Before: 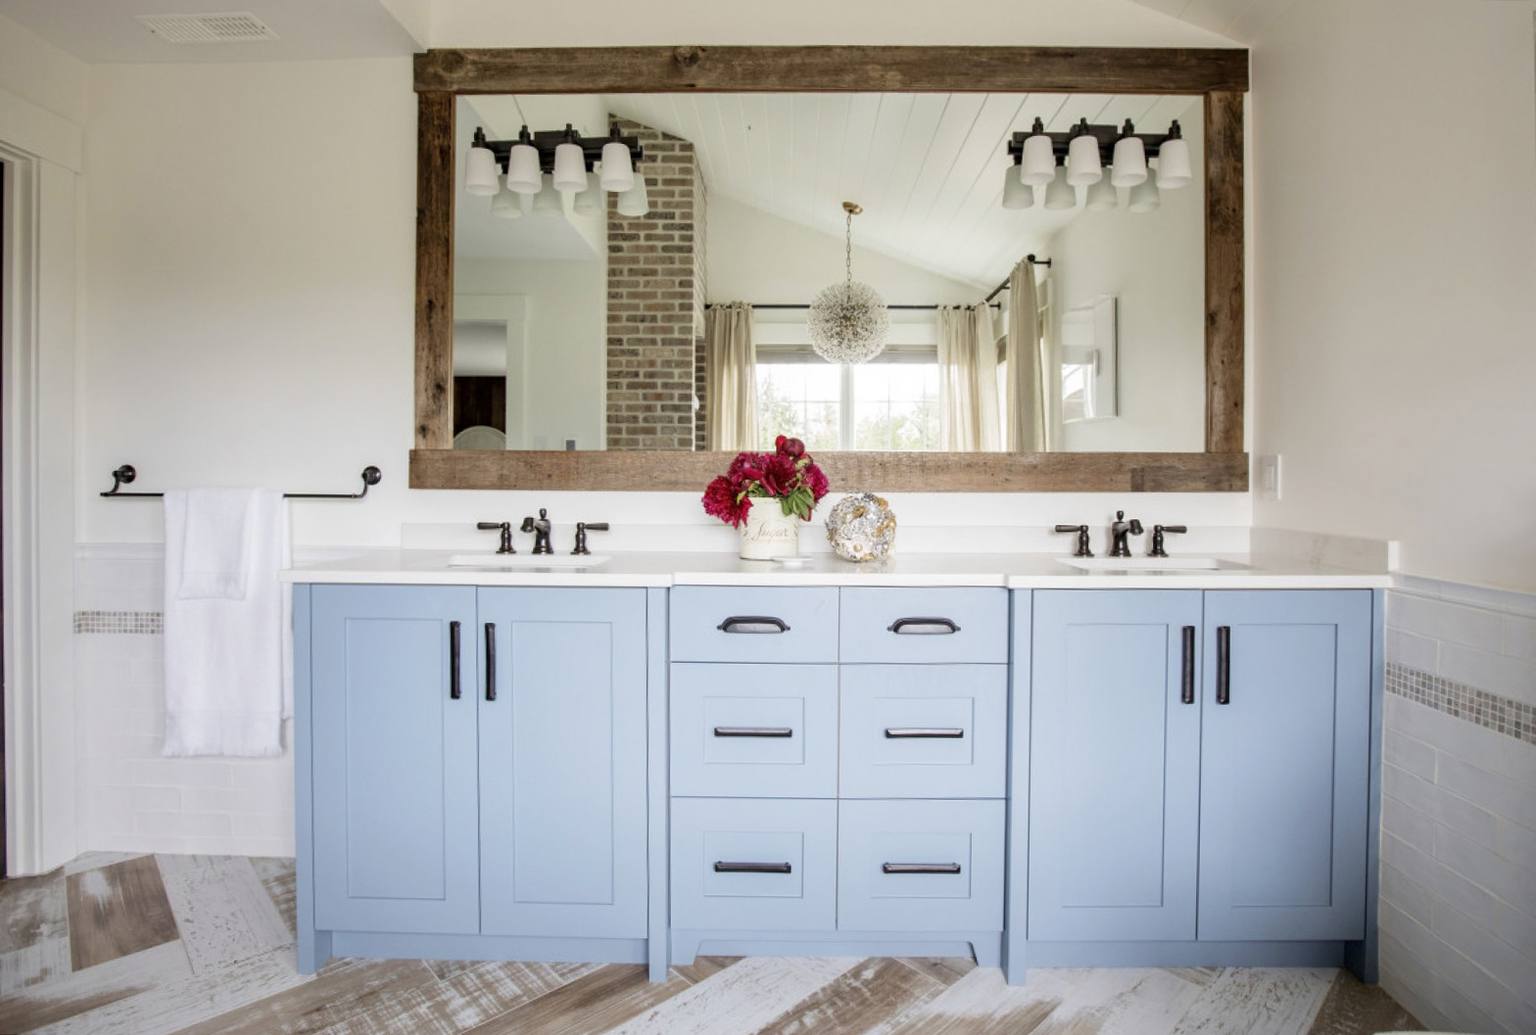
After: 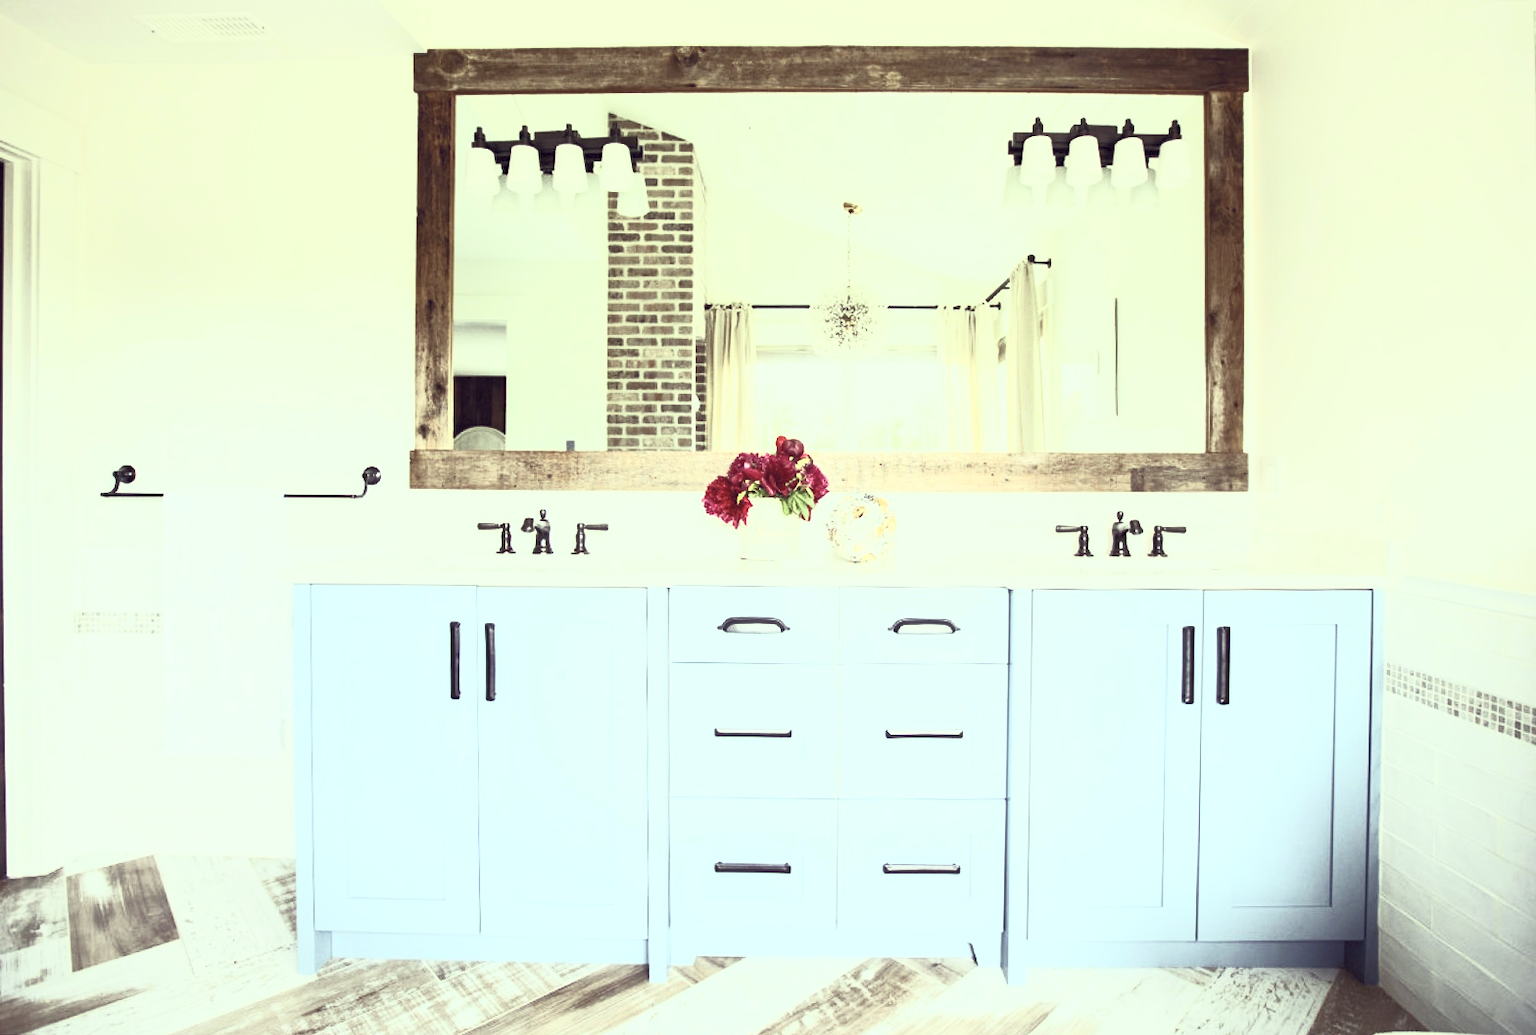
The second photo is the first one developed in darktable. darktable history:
contrast brightness saturation: contrast 0.992, brightness 0.998, saturation 0.991
color correction: highlights a* -20.92, highlights b* 20.58, shadows a* 19.81, shadows b* -20.51, saturation 0.461
